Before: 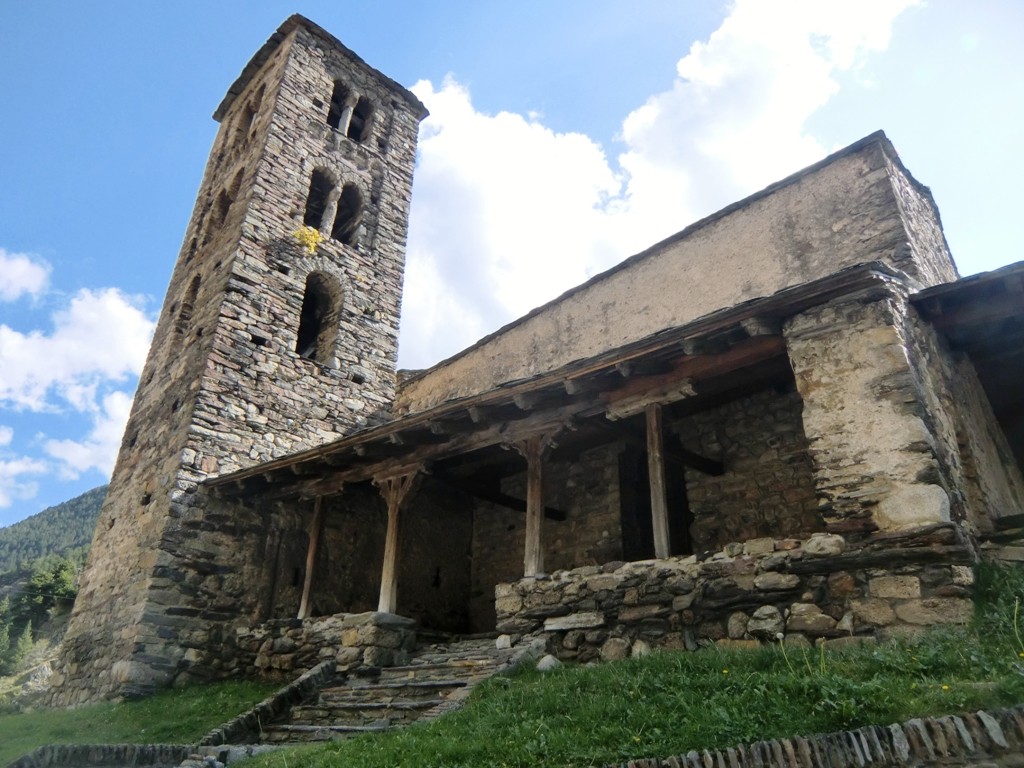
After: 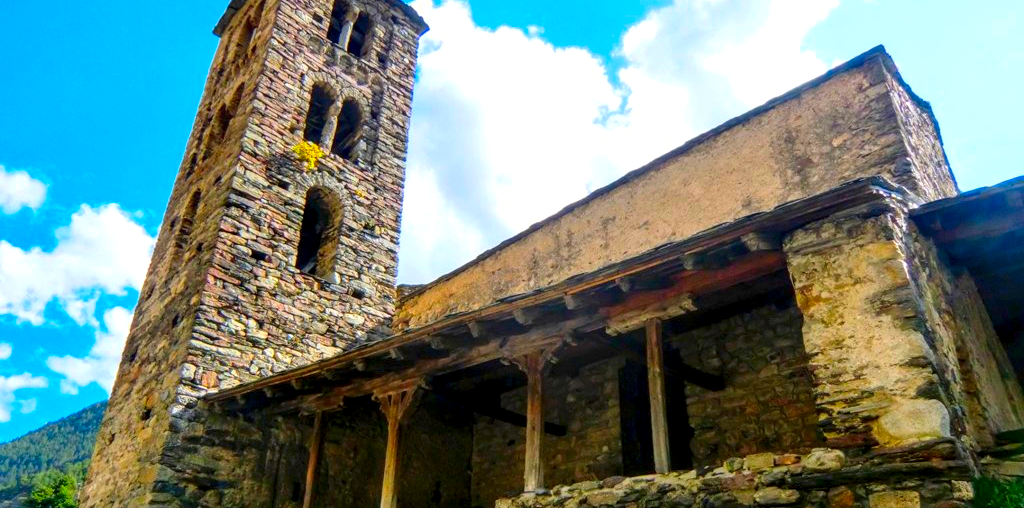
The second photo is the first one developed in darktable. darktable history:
color correction: highlights b* 0.017, saturation 2.98
local contrast: detail 150%
crop: top 11.137%, bottom 22.684%
